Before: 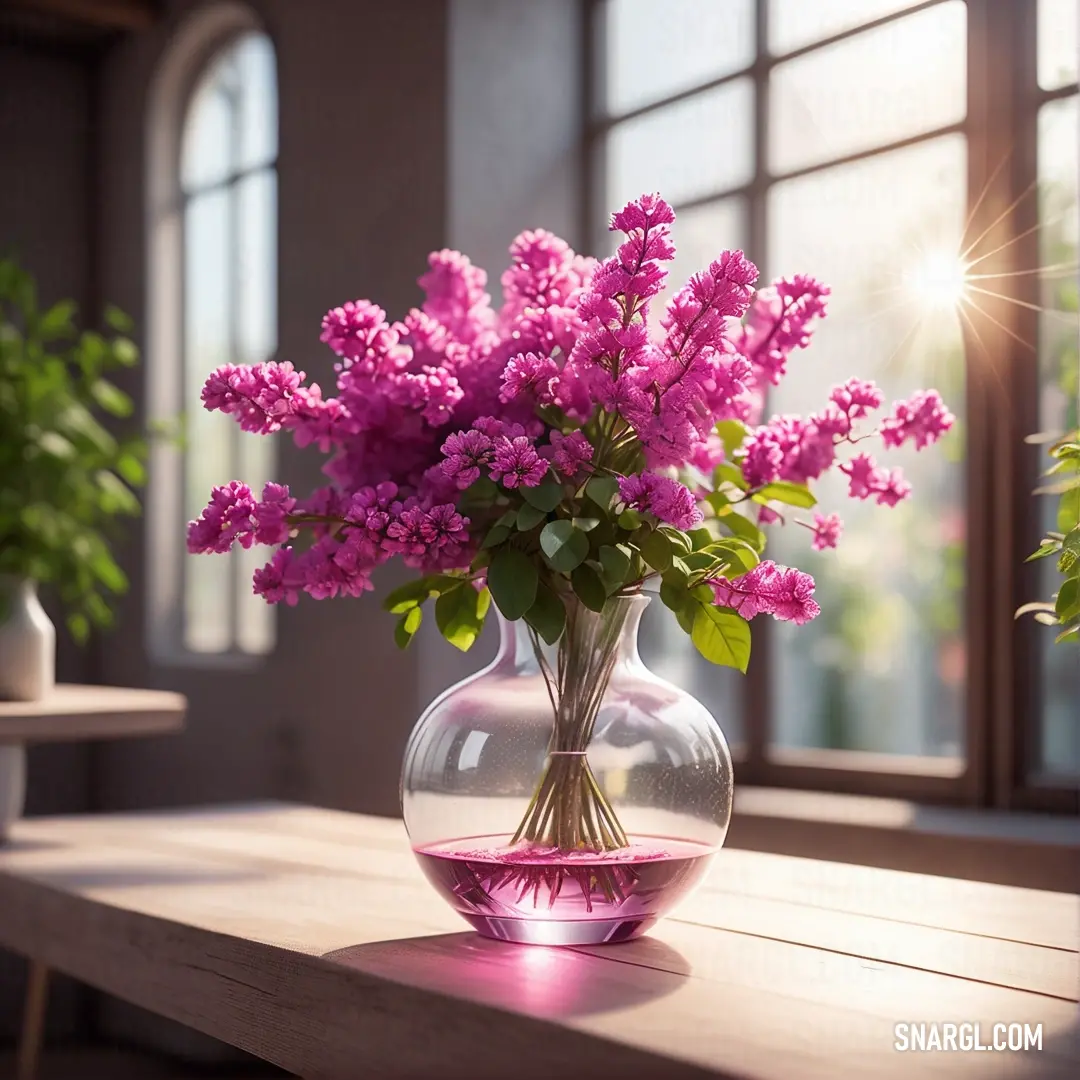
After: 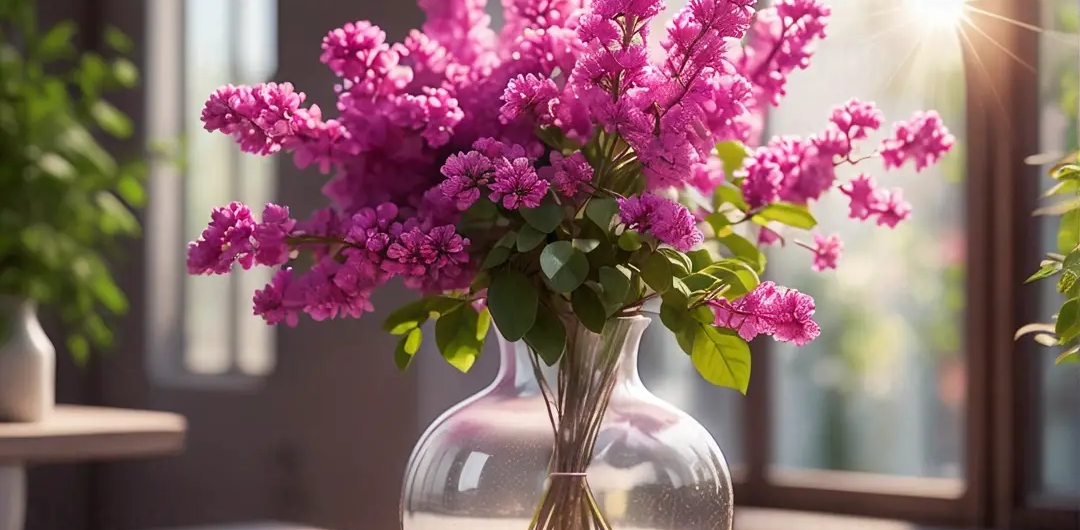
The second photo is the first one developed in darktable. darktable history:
crop and rotate: top 25.878%, bottom 24.995%
